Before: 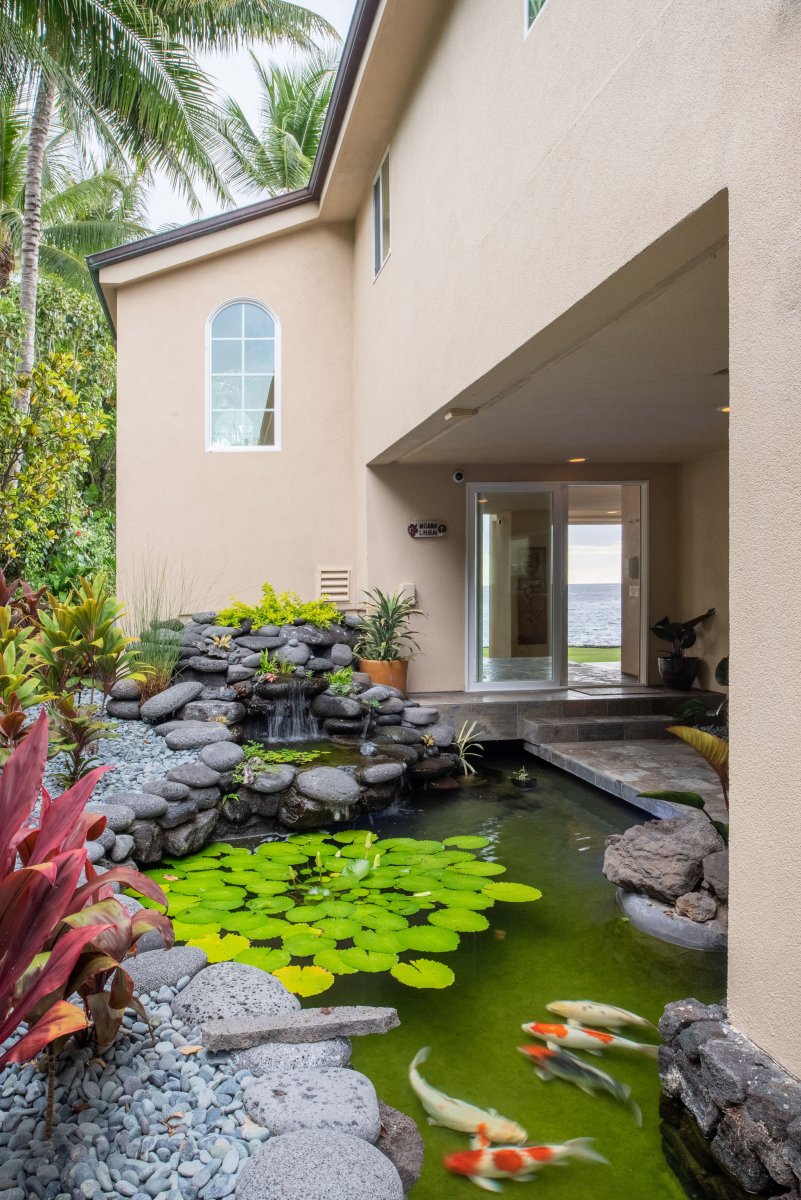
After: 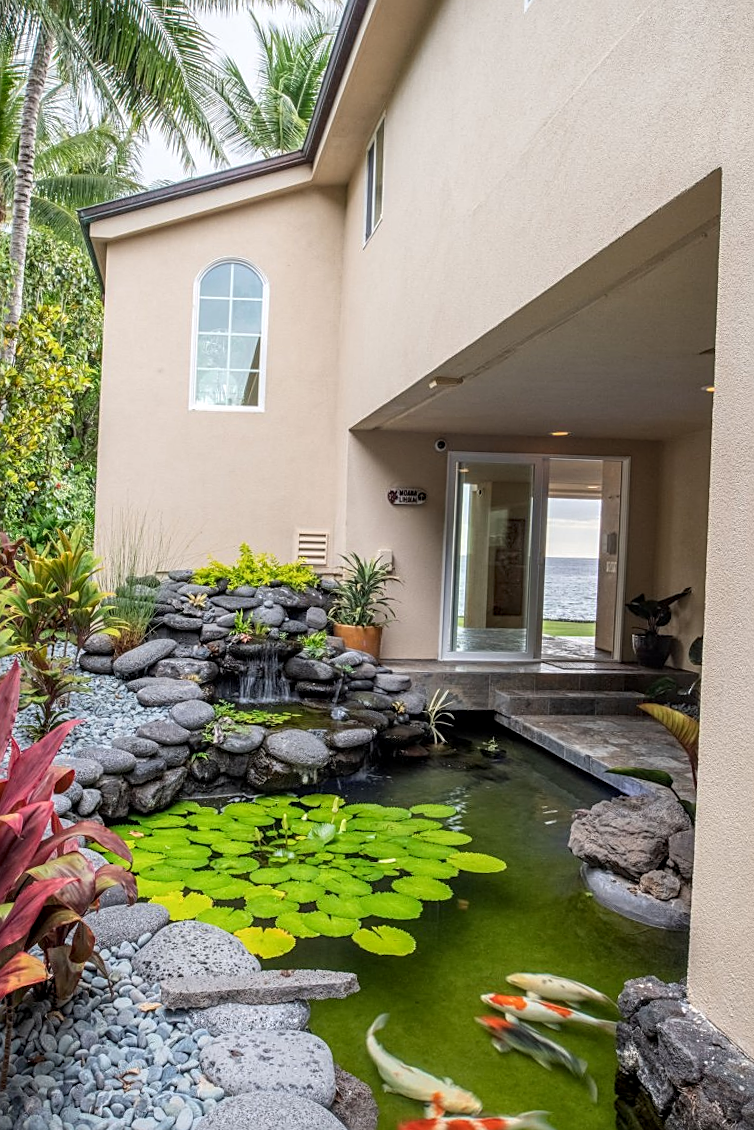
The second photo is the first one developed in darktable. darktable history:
local contrast: on, module defaults
sharpen: on, module defaults
crop and rotate: angle -2.38°
